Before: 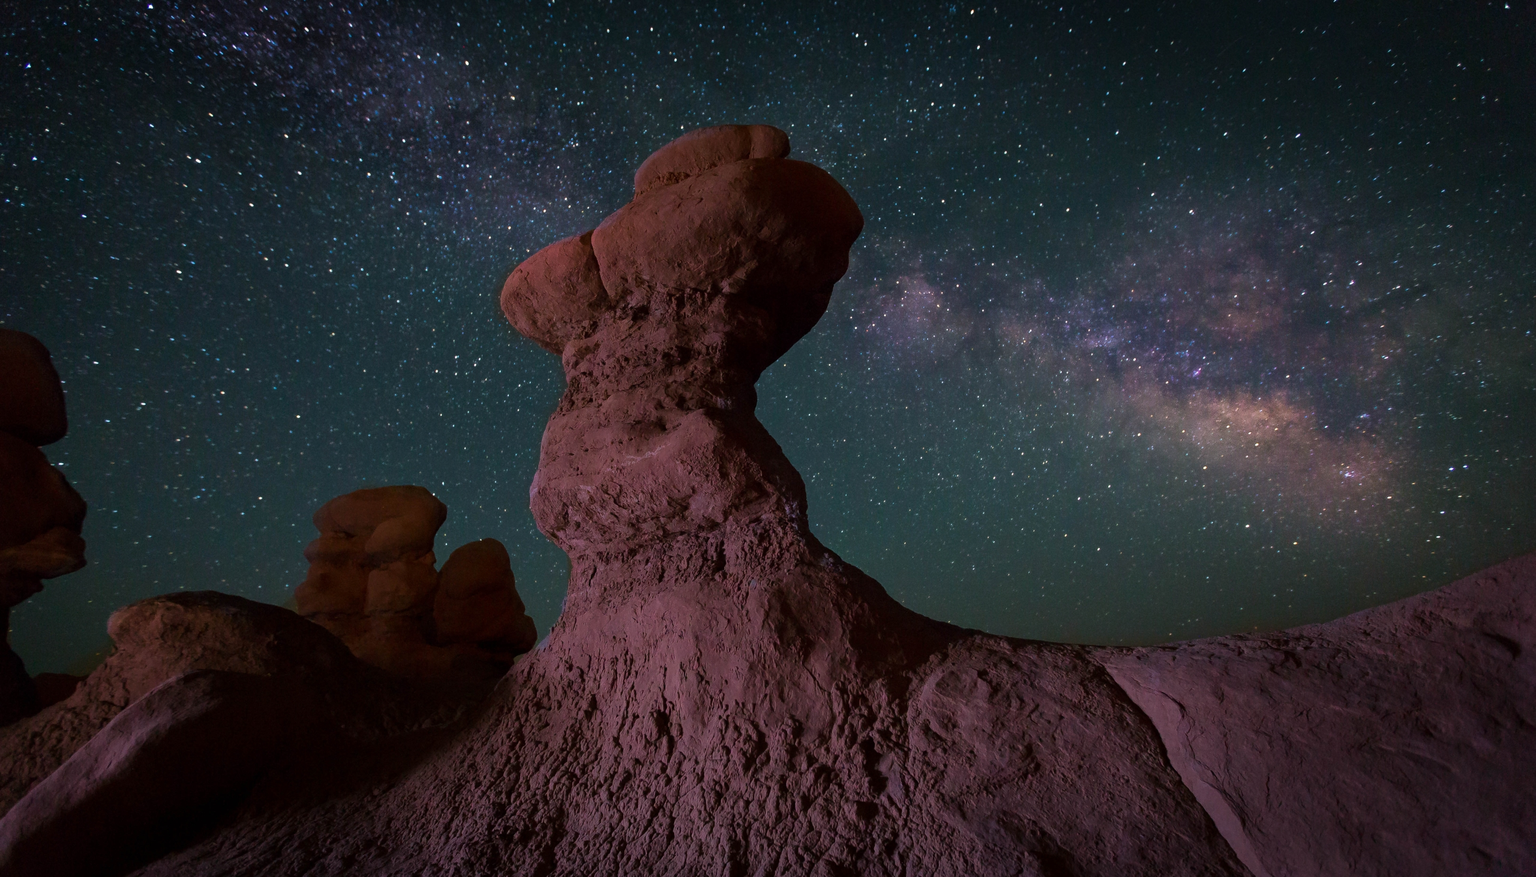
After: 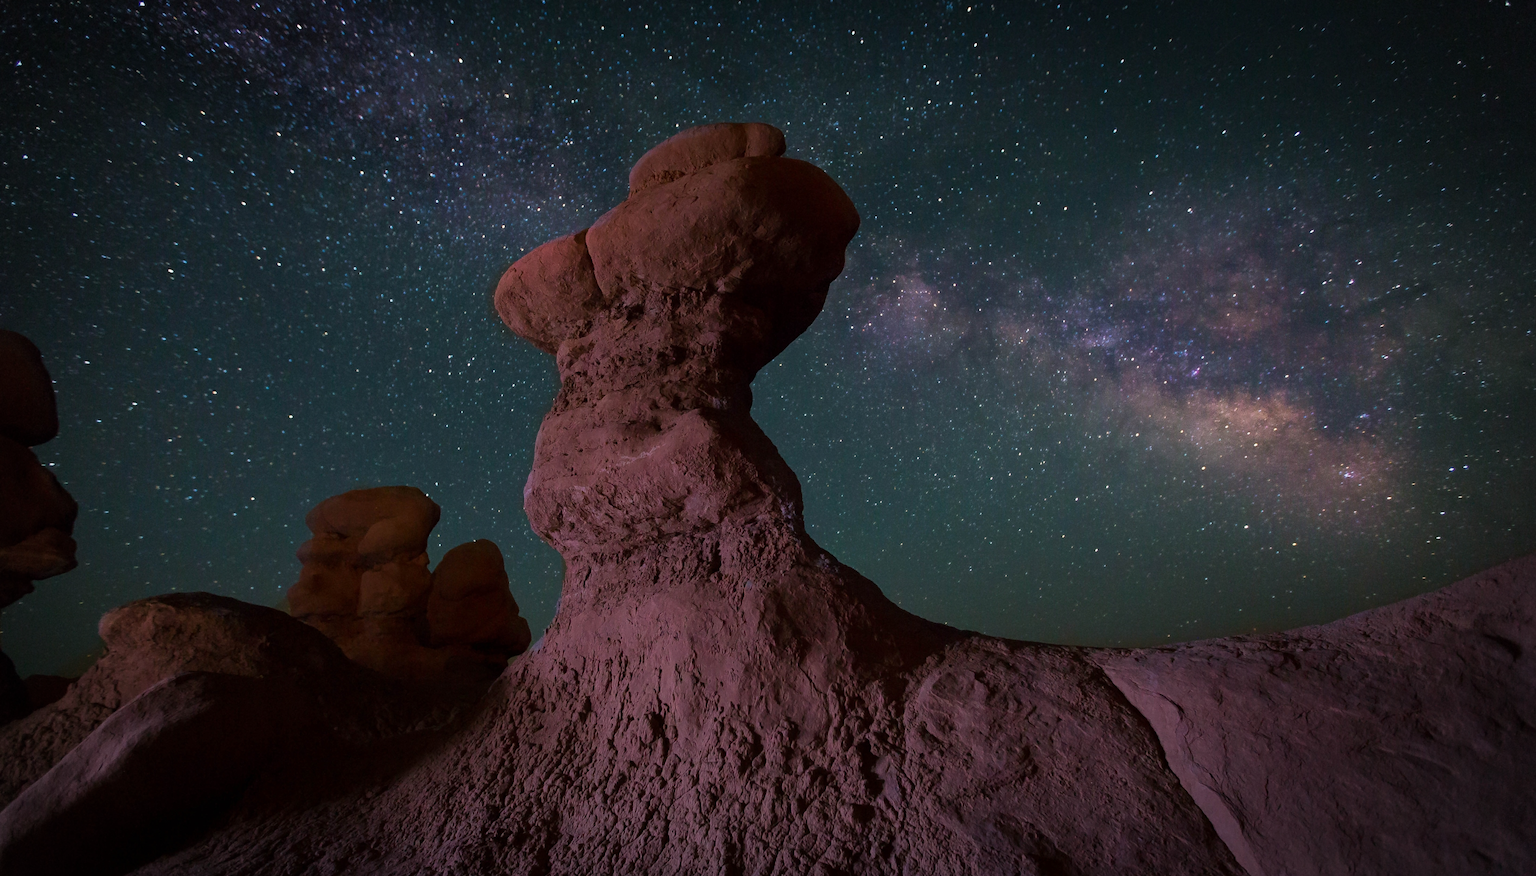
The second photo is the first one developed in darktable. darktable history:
crop and rotate: left 0.65%, top 0.393%, bottom 0.307%
vignetting: unbound false
